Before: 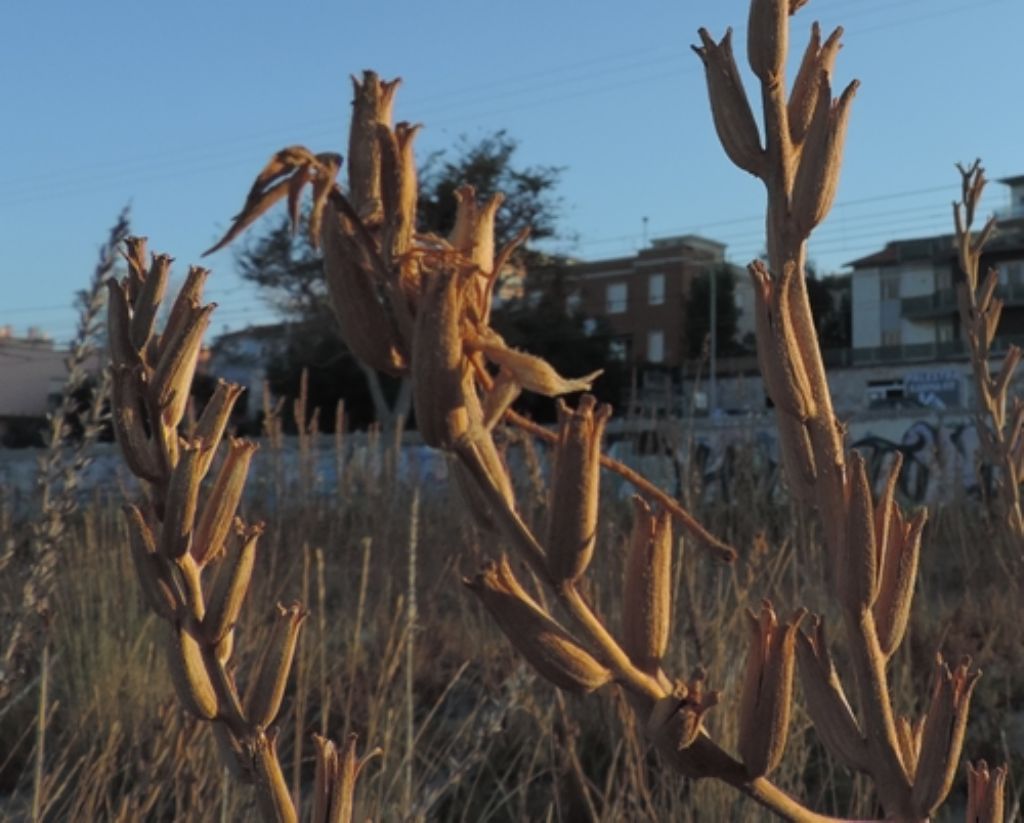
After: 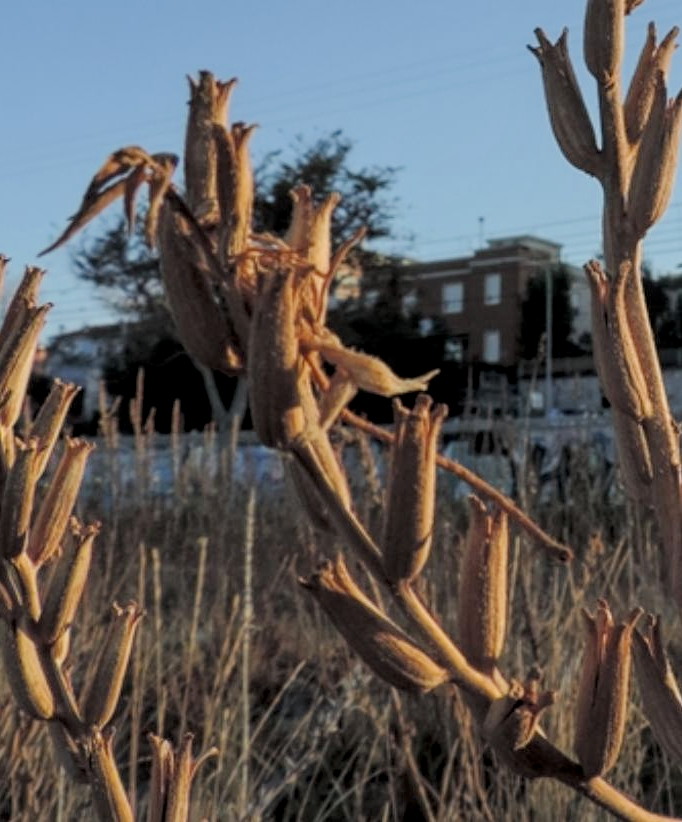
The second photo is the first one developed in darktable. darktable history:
filmic rgb: black relative exposure -7.65 EV, white relative exposure 4.56 EV, hardness 3.61
exposure: black level correction 0.001, exposure 0.499 EV, compensate exposure bias true, compensate highlight preservation false
crop and rotate: left 16.028%, right 17.327%
local contrast: highlights 97%, shadows 89%, detail 160%, midtone range 0.2
